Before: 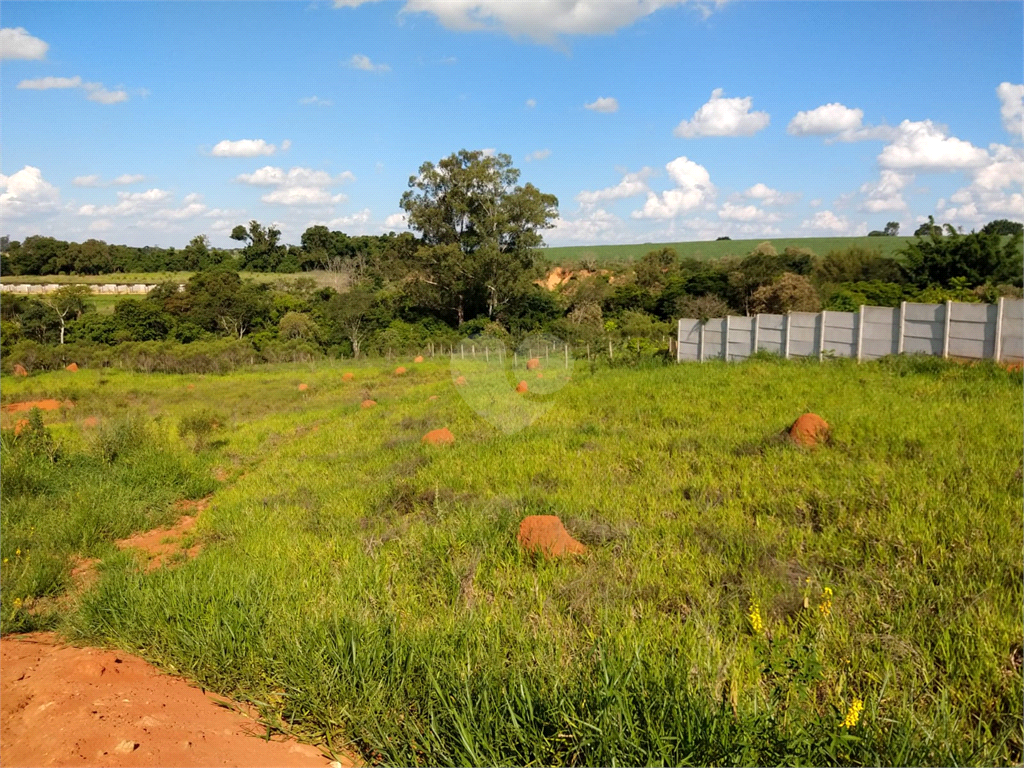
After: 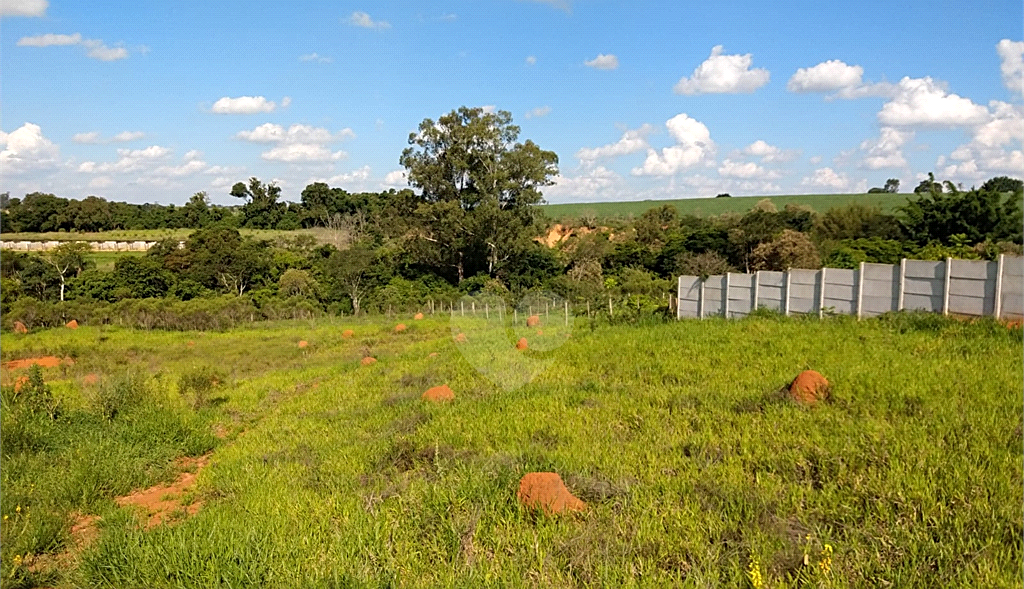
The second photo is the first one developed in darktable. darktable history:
white balance: emerald 1
crop: top 5.667%, bottom 17.637%
sharpen: on, module defaults
